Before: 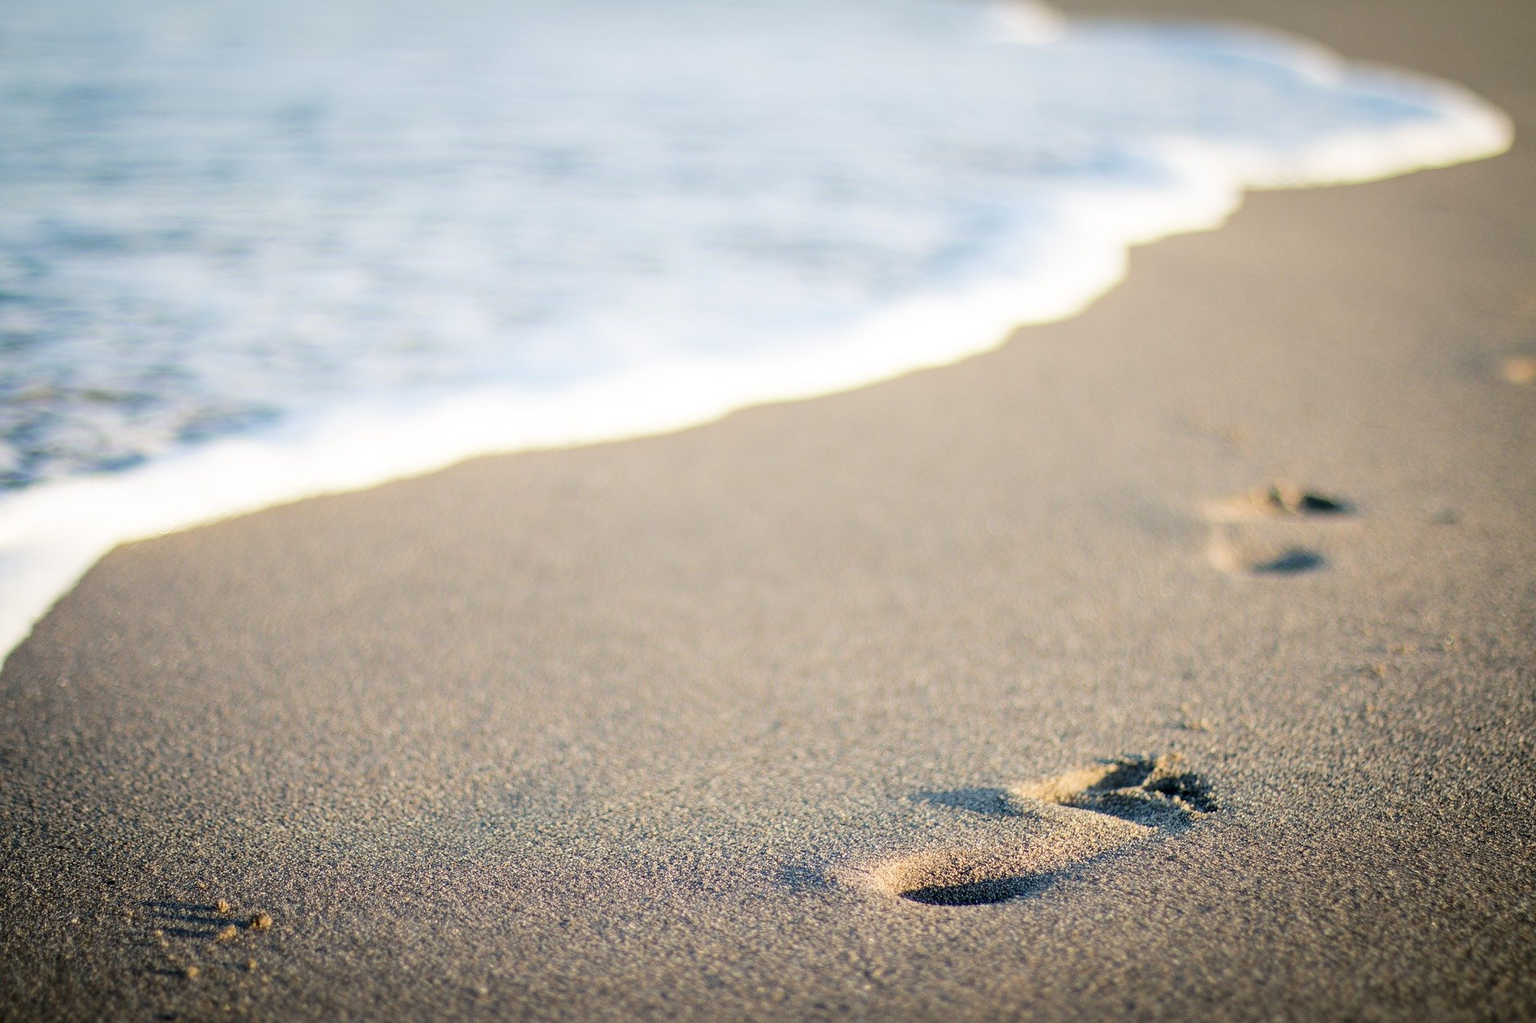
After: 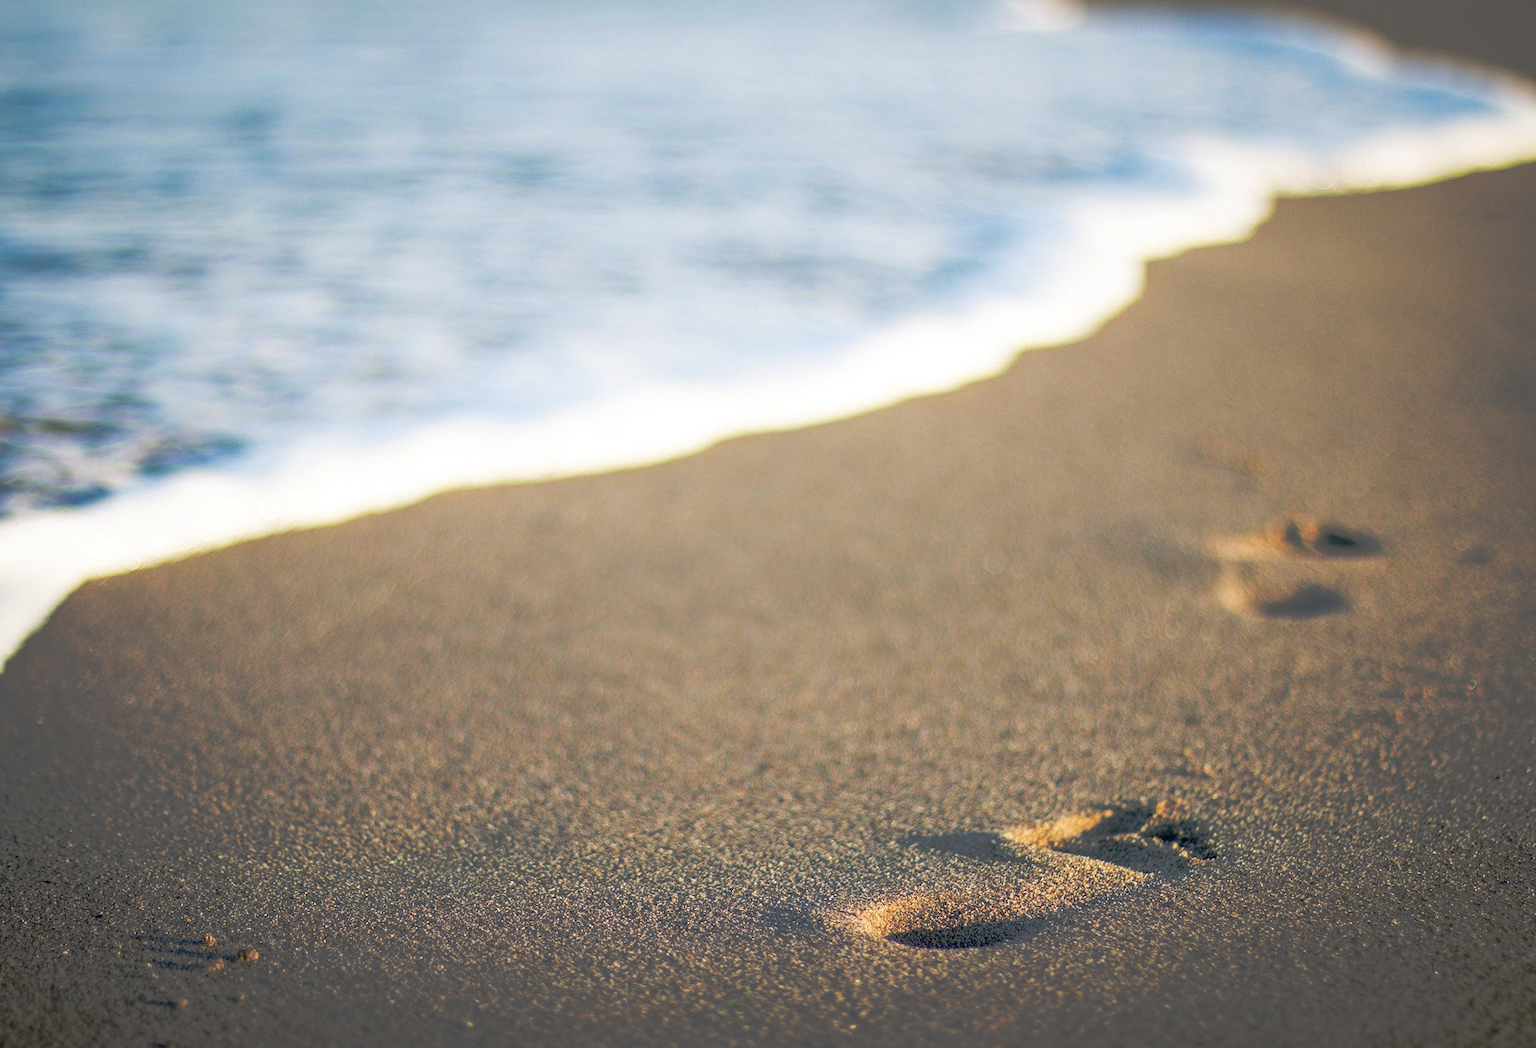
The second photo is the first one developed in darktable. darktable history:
rotate and perspective: rotation 0.074°, lens shift (vertical) 0.096, lens shift (horizontal) -0.041, crop left 0.043, crop right 0.952, crop top 0.024, crop bottom 0.979
tone curve: curves: ch0 [(0, 0) (0.003, 0.032) (0.53, 0.368) (0.901, 0.866) (1, 1)], preserve colors none
